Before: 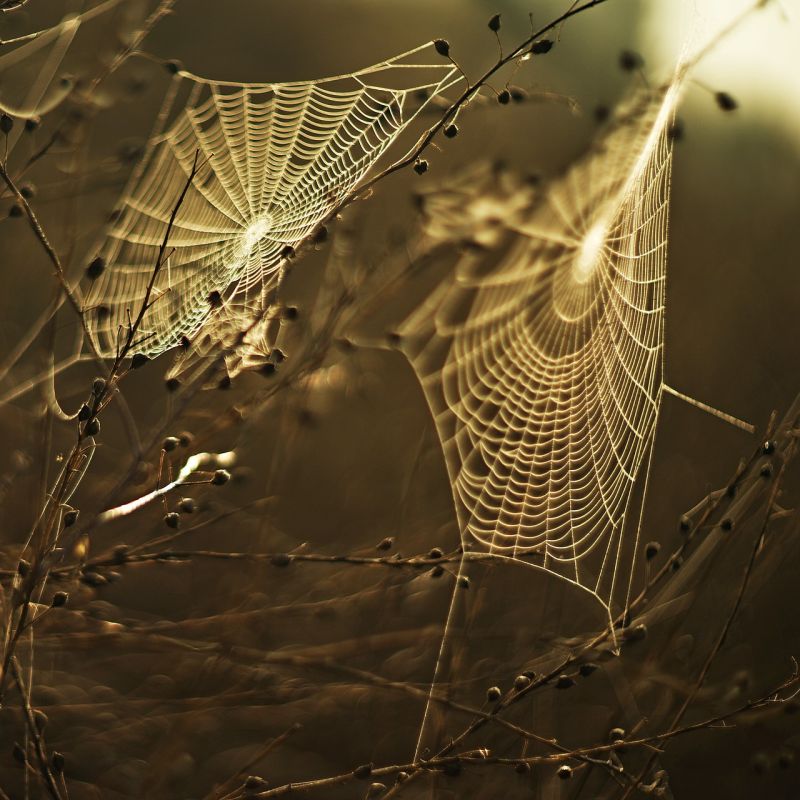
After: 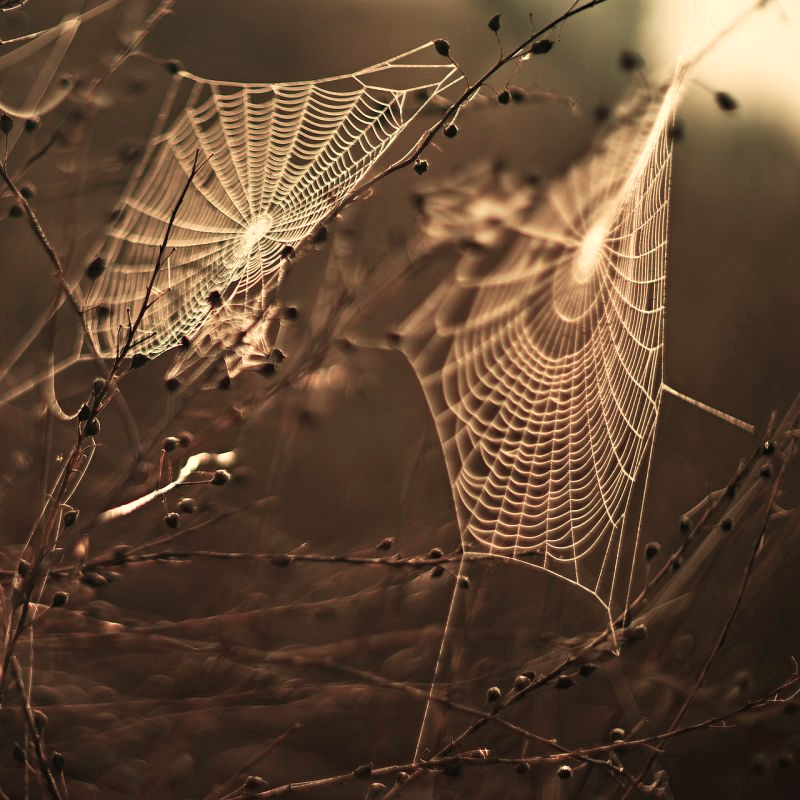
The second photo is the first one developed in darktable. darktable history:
white balance: red 1.123, blue 0.83
color contrast: blue-yellow contrast 0.62
base curve: exposure shift 0, preserve colors none
